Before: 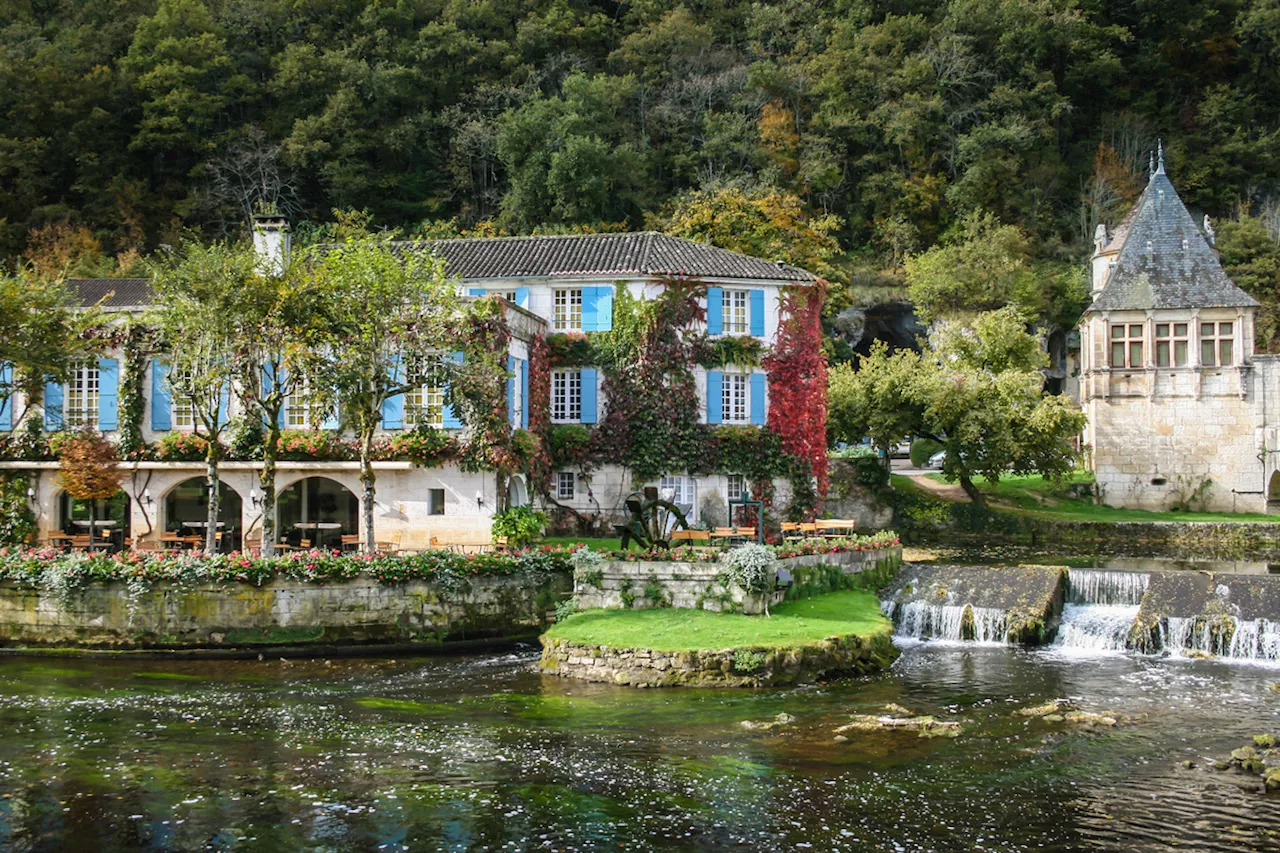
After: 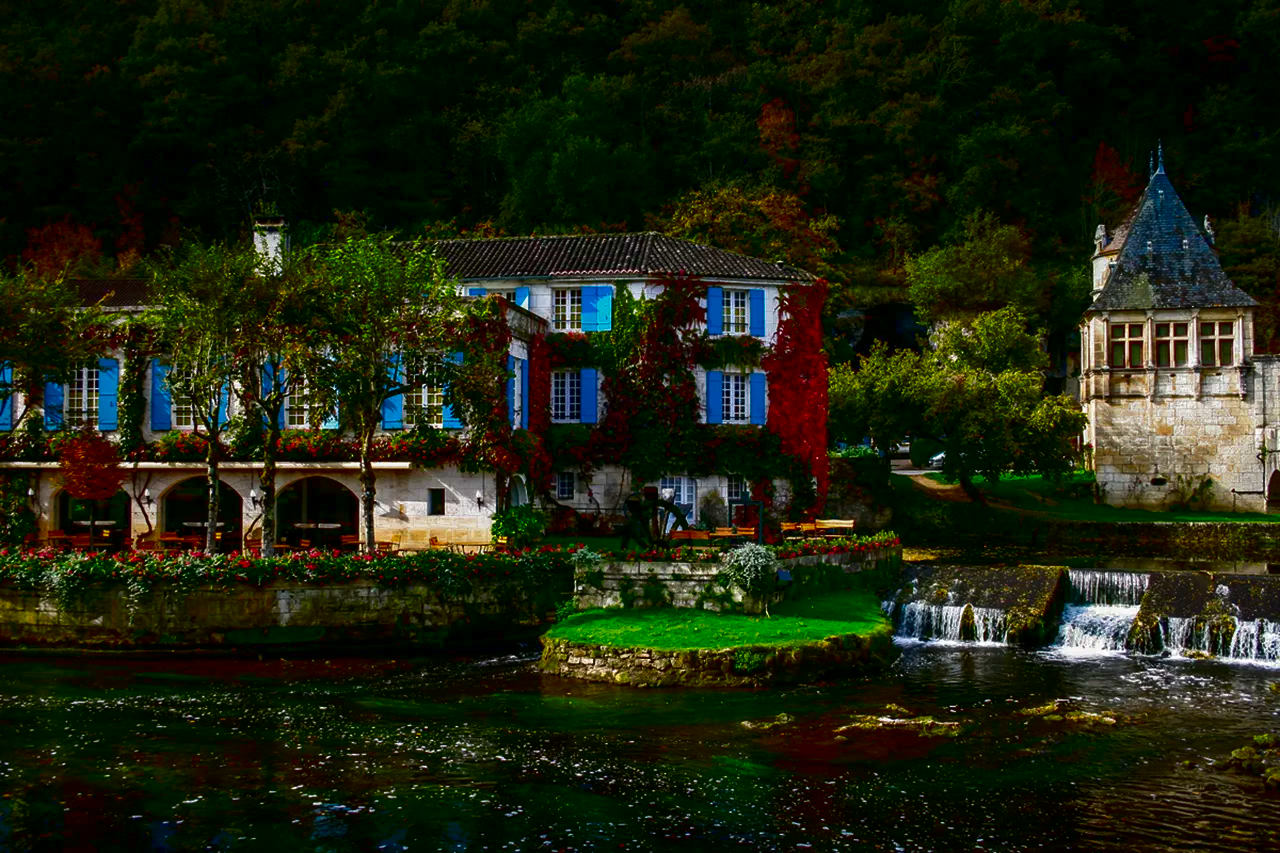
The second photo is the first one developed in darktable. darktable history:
contrast brightness saturation: brightness -1, saturation 1
tone equalizer: on, module defaults
